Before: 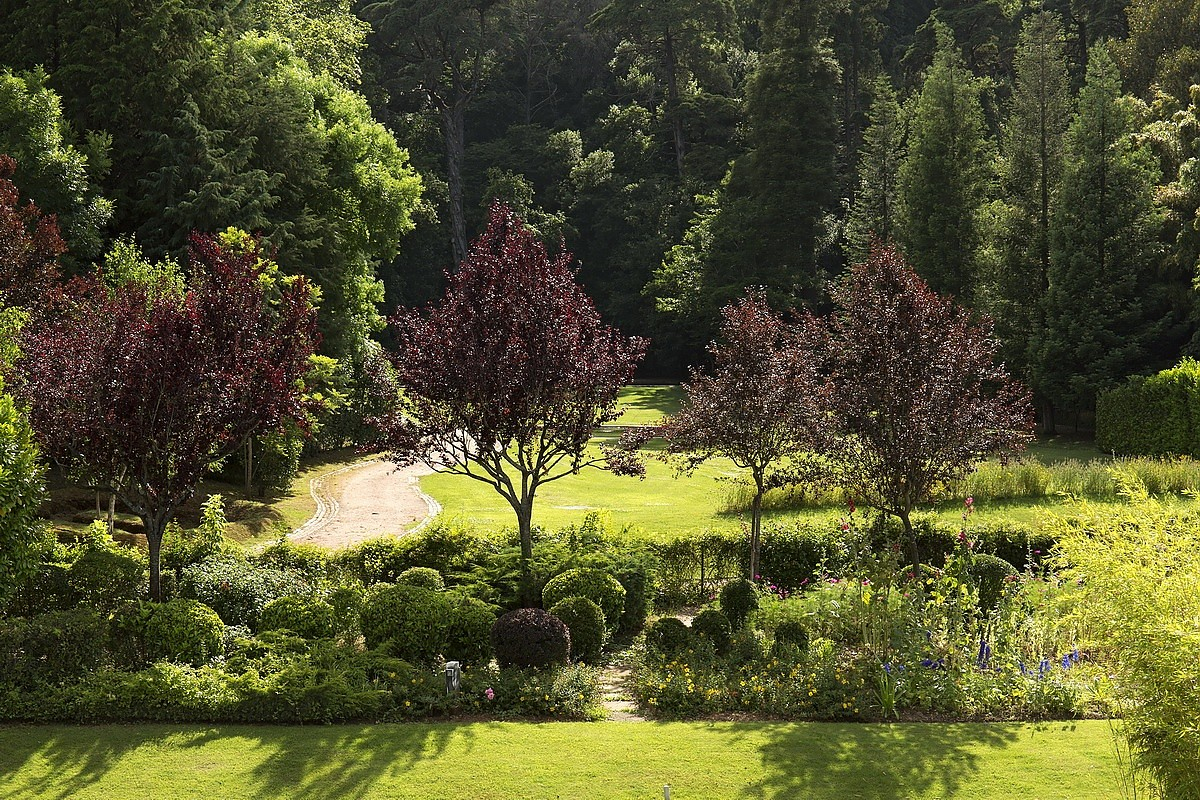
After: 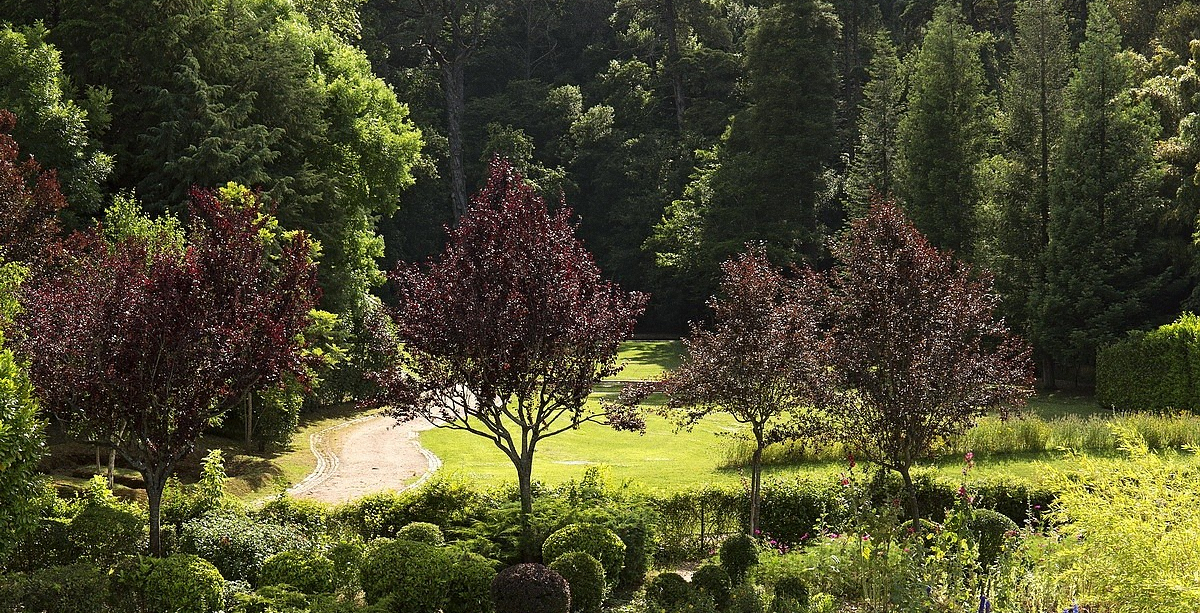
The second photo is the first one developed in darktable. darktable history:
grain: coarseness 0.09 ISO, strength 40%
crop: top 5.667%, bottom 17.637%
